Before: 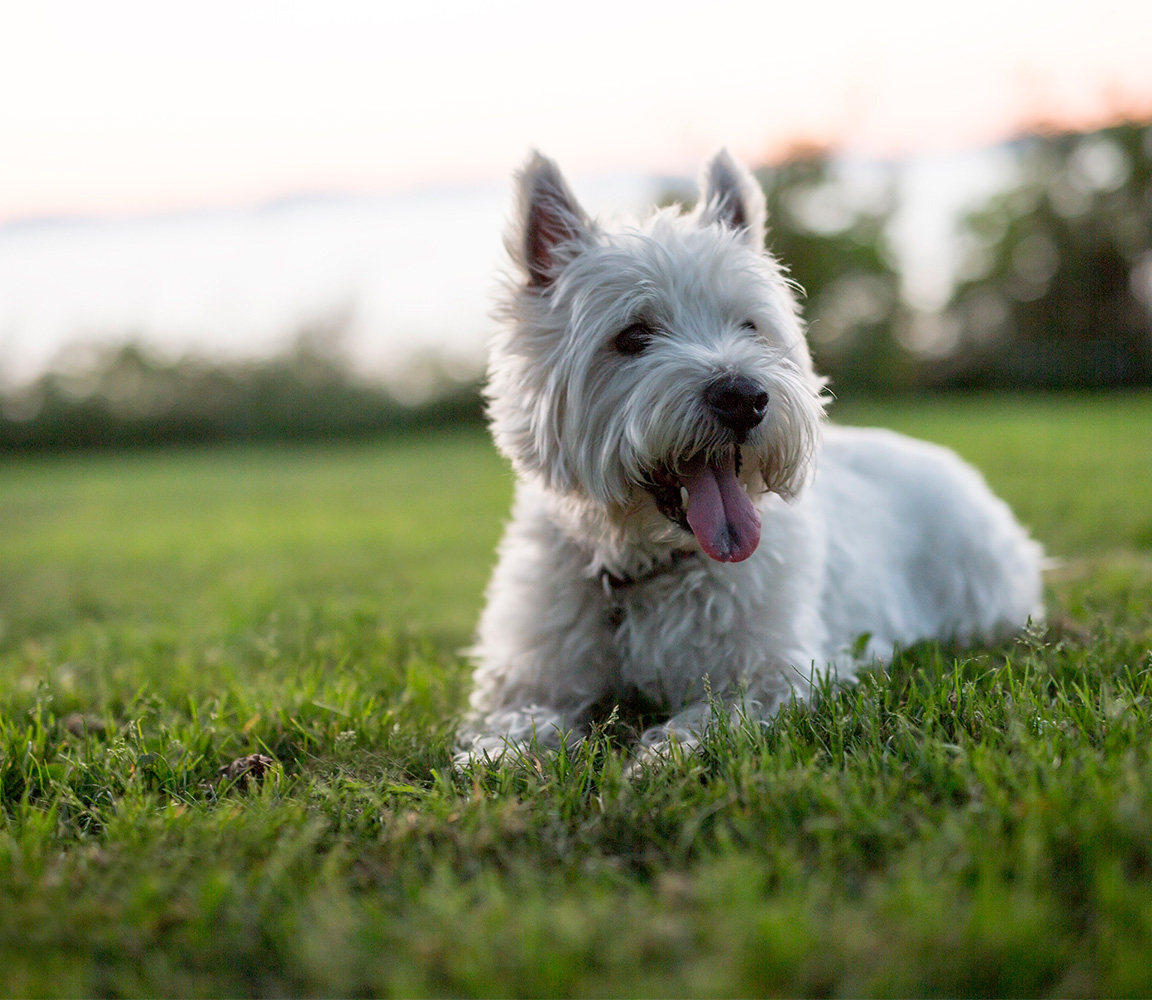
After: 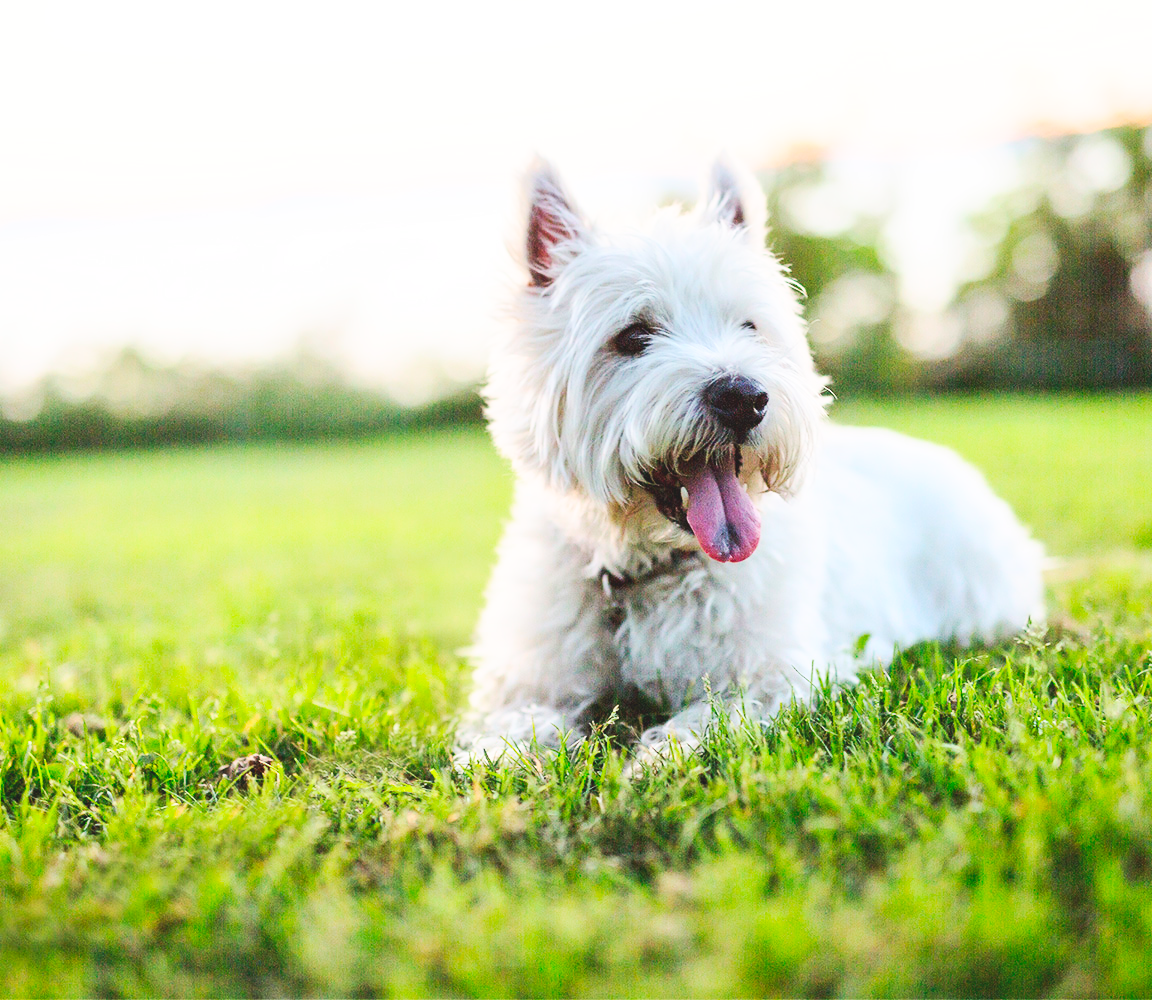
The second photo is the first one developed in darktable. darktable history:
base curve: curves: ch0 [(0, 0.007) (0.028, 0.063) (0.121, 0.311) (0.46, 0.743) (0.859, 0.957) (1, 1)], preserve colors none
contrast brightness saturation: contrast 0.241, brightness 0.25, saturation 0.386
